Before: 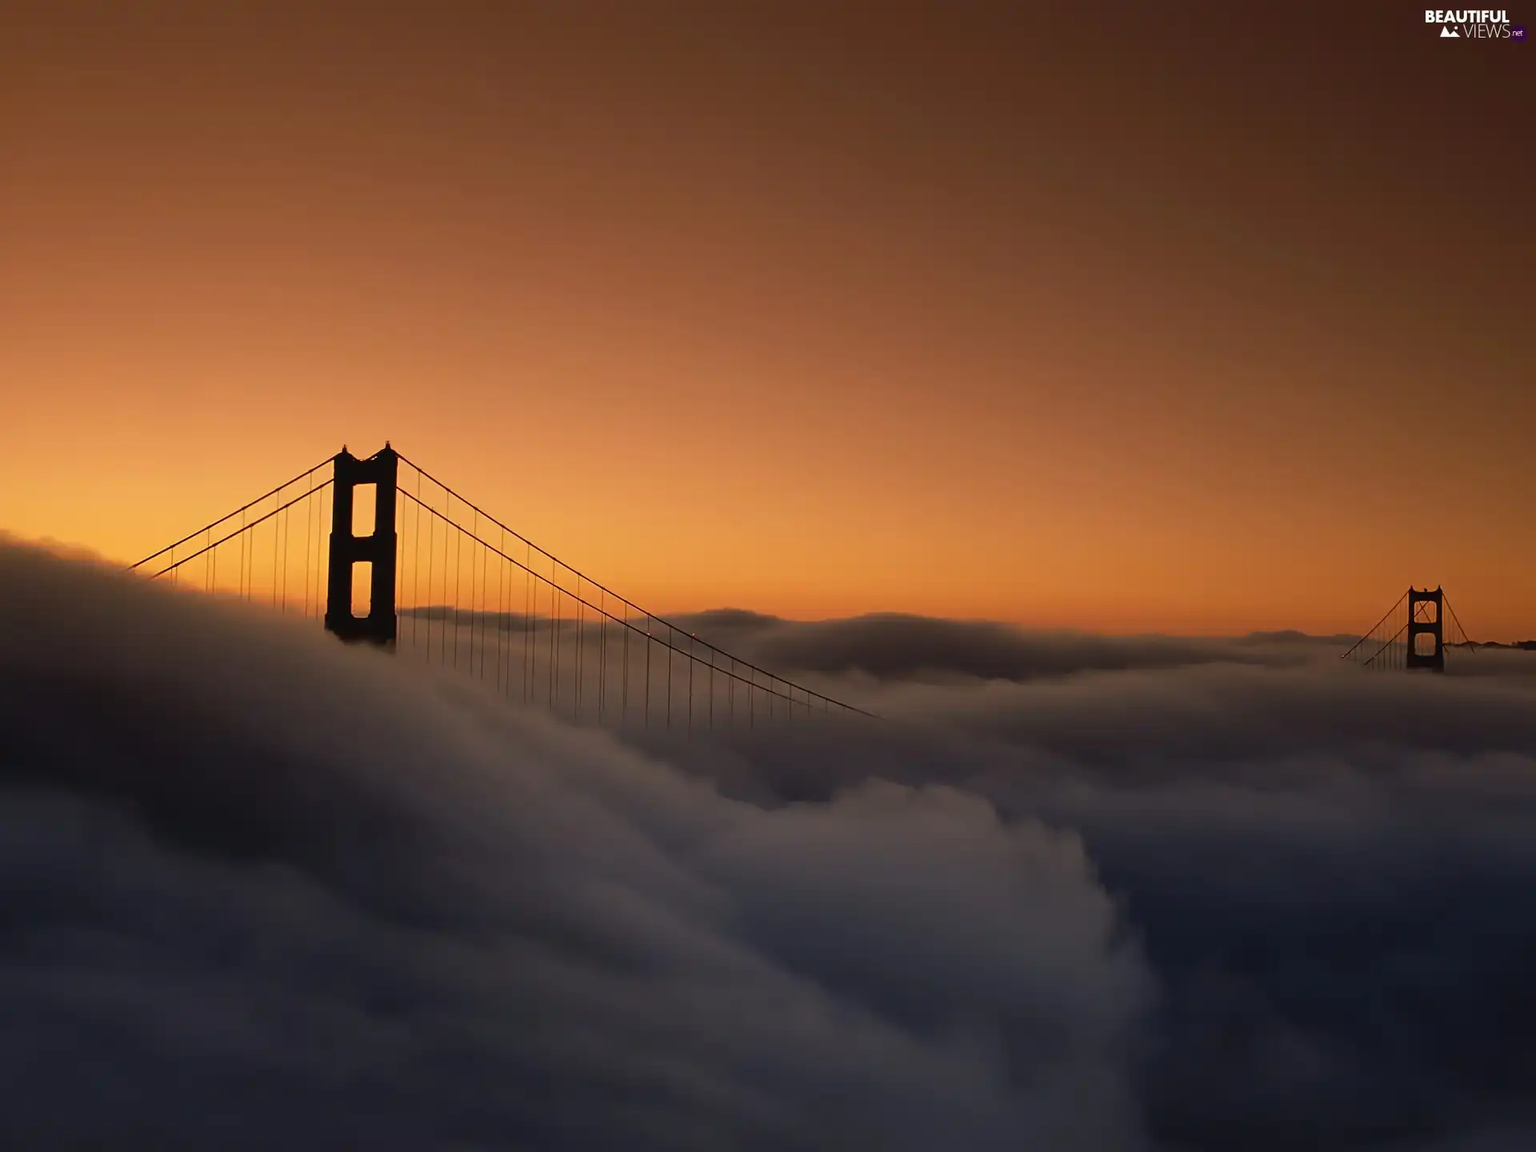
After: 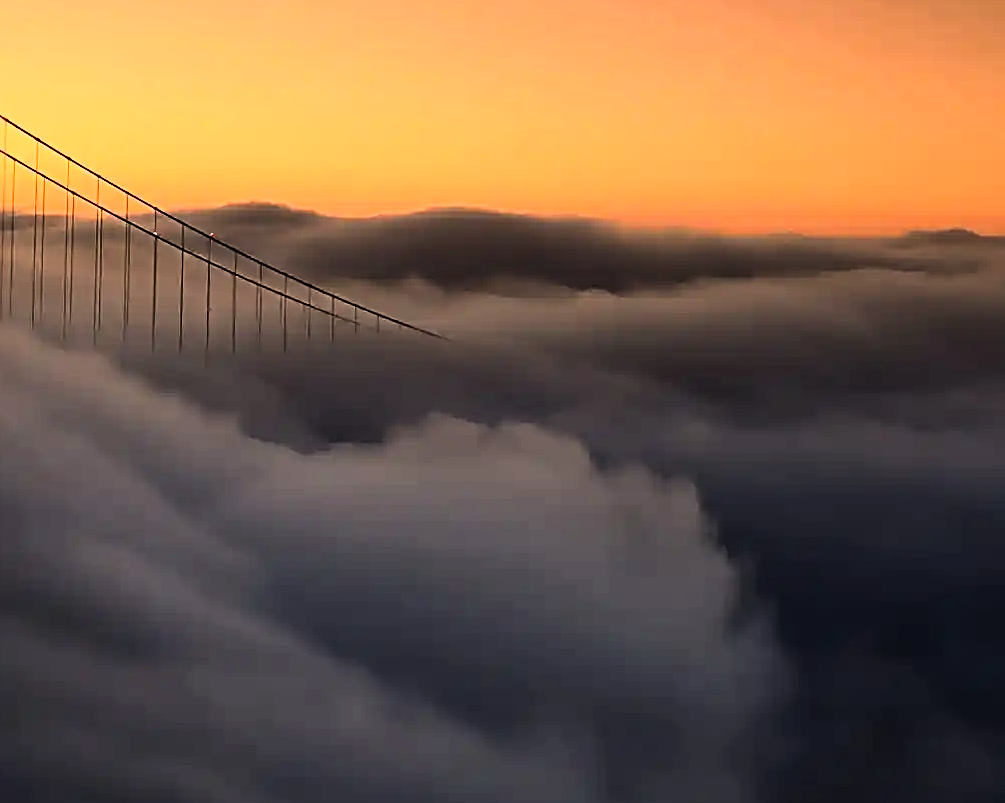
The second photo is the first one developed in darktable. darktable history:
base curve: curves: ch0 [(0, 0) (0.007, 0.004) (0.027, 0.03) (0.046, 0.07) (0.207, 0.54) (0.442, 0.872) (0.673, 0.972) (1, 1)], exposure shift 0.01
sharpen: radius 2.709, amount 0.659
crop: left 34.13%, top 38.865%, right 13.522%, bottom 5.332%
